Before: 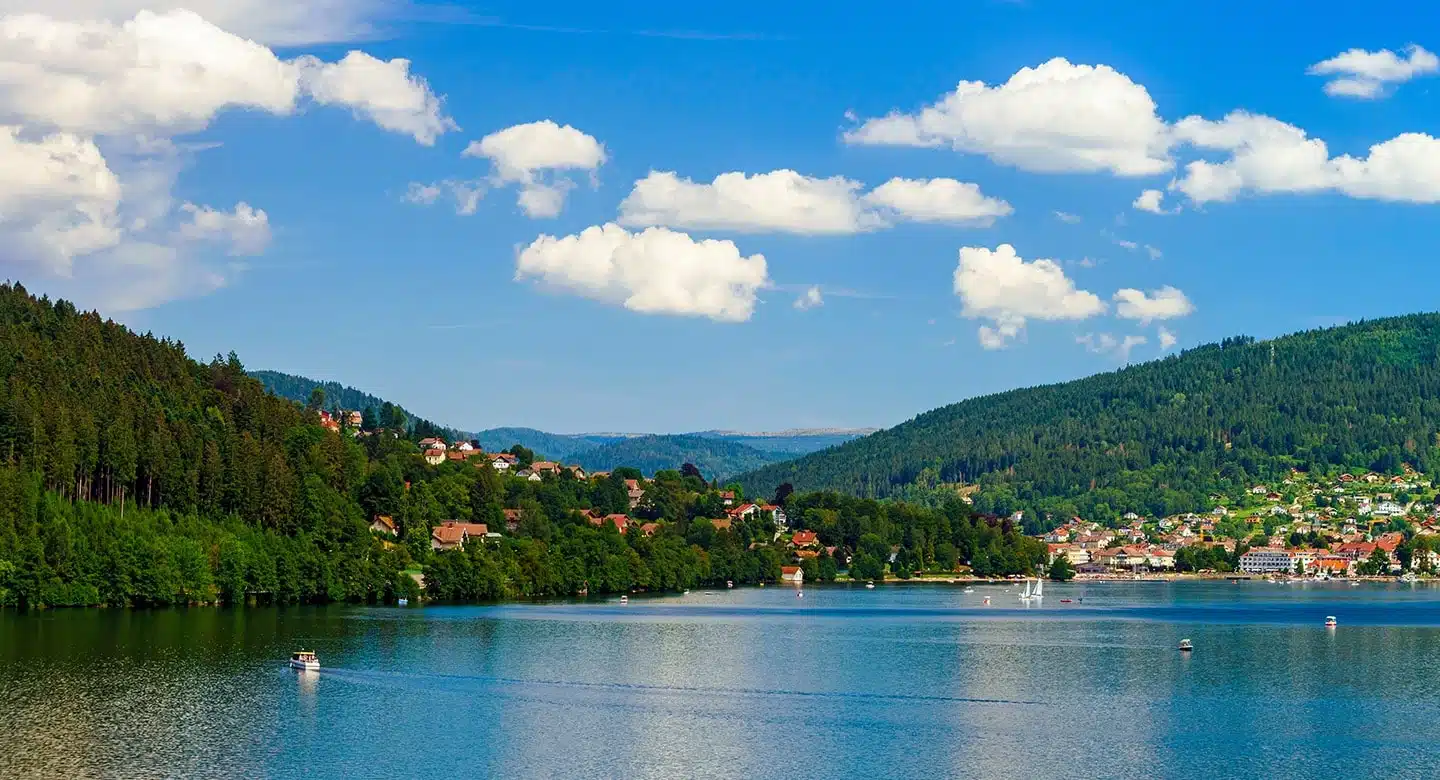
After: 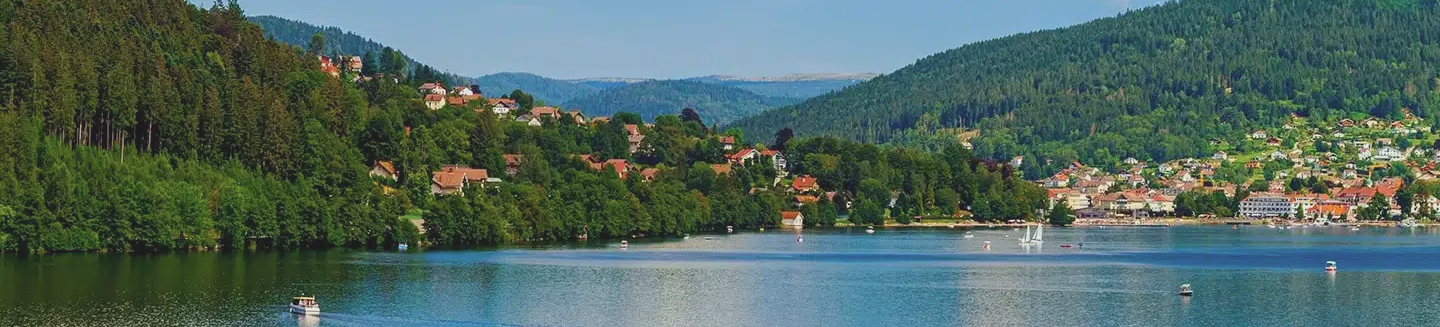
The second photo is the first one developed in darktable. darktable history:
crop: top 45.551%, bottom 12.262%
contrast brightness saturation: contrast -0.15, brightness 0.05, saturation -0.12
